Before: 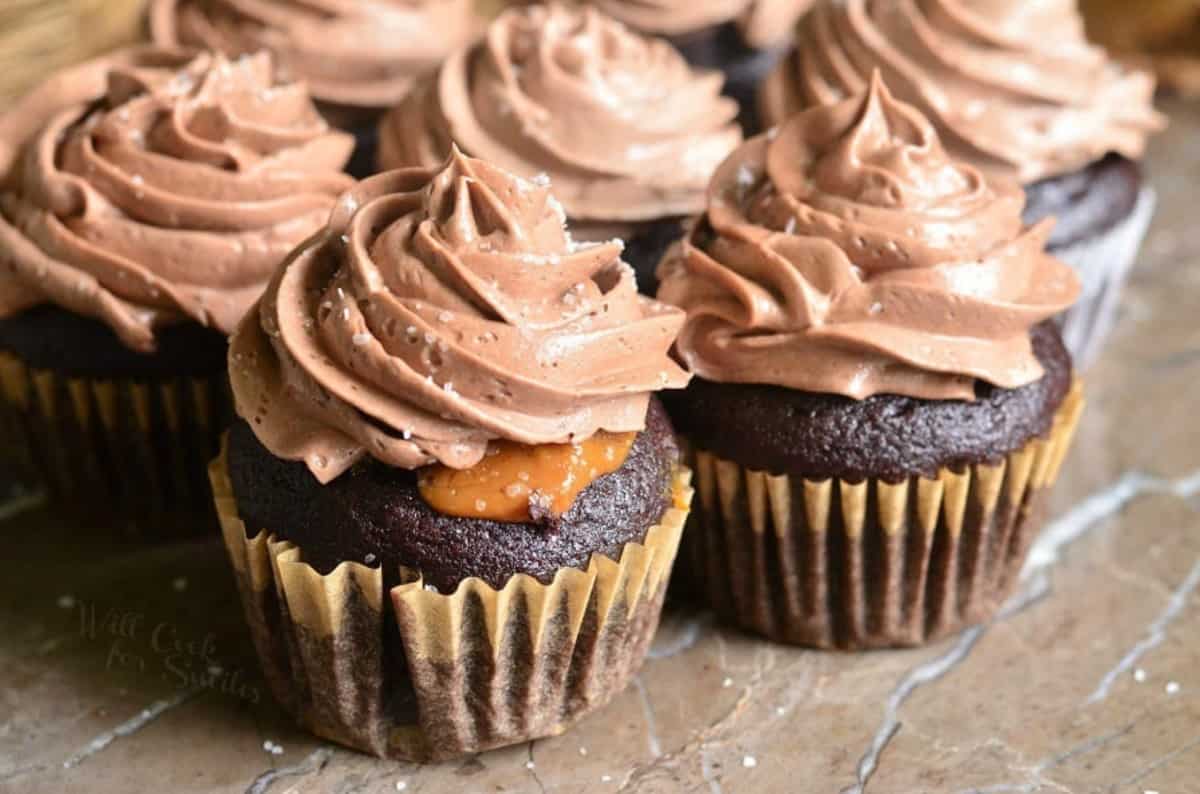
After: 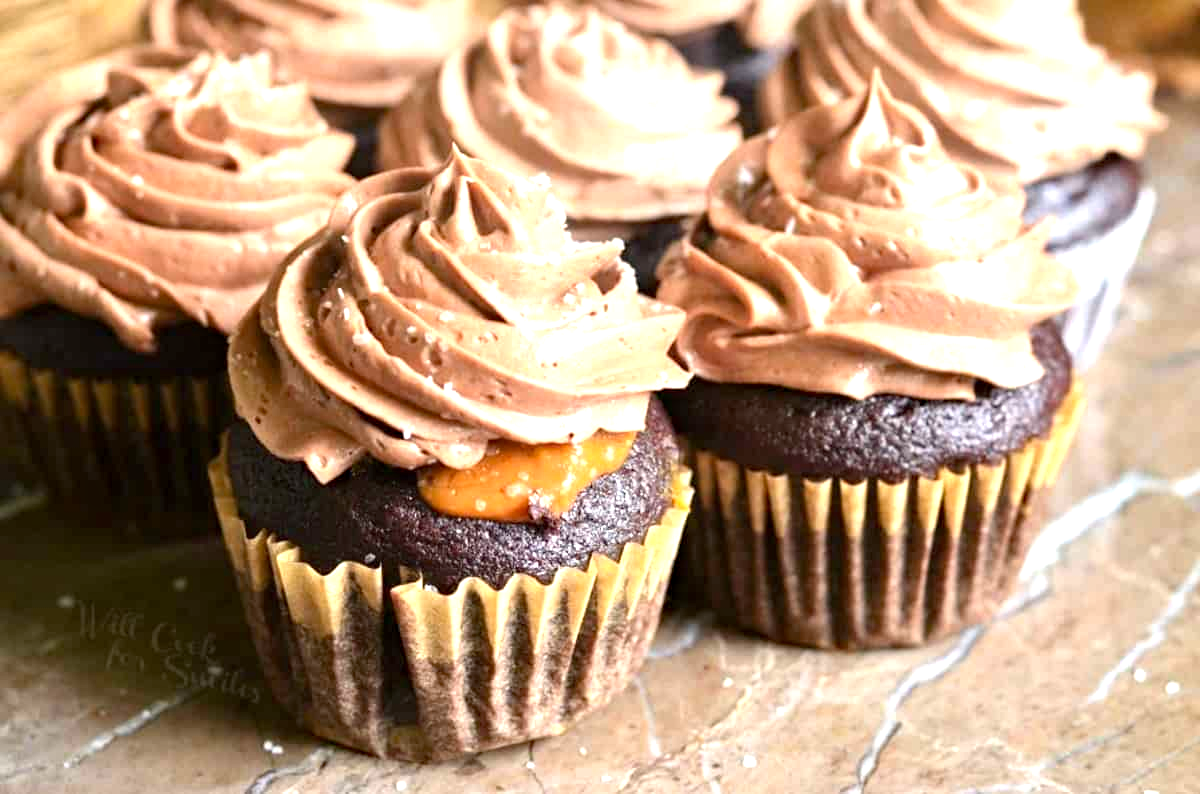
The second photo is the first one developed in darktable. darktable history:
exposure: black level correction 0.001, exposure 0.966 EV, compensate highlight preservation false
haze removal: compatibility mode true, adaptive false
